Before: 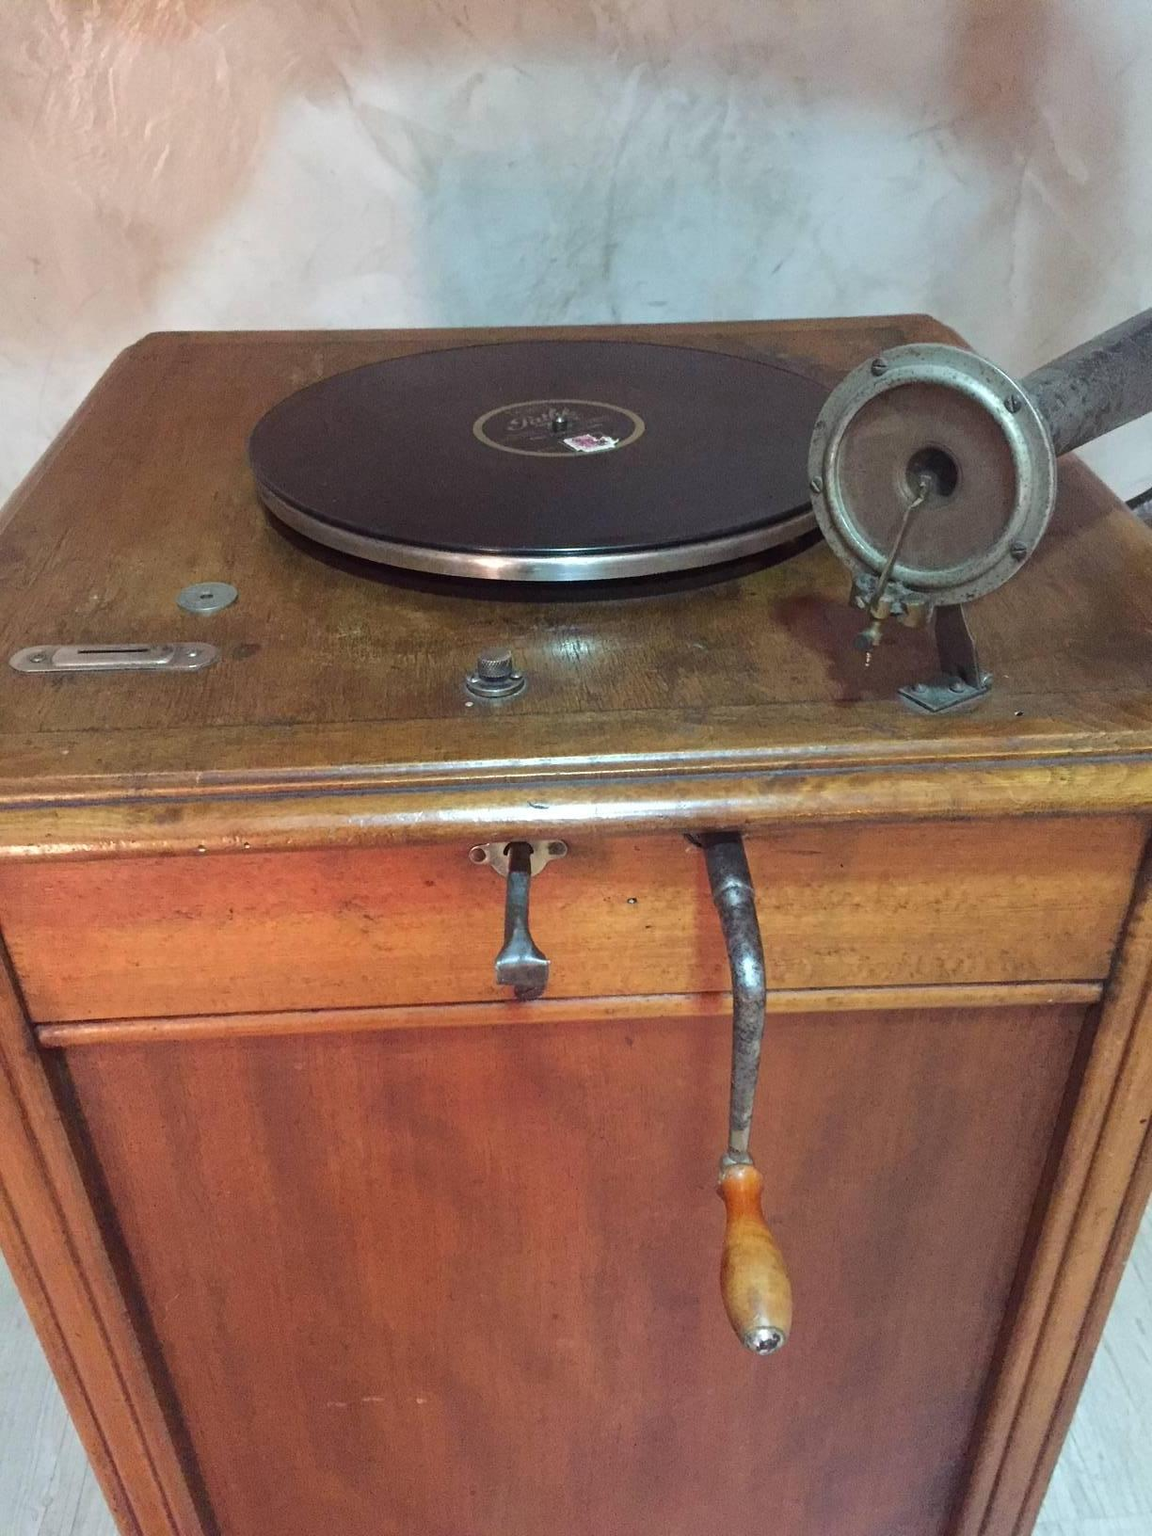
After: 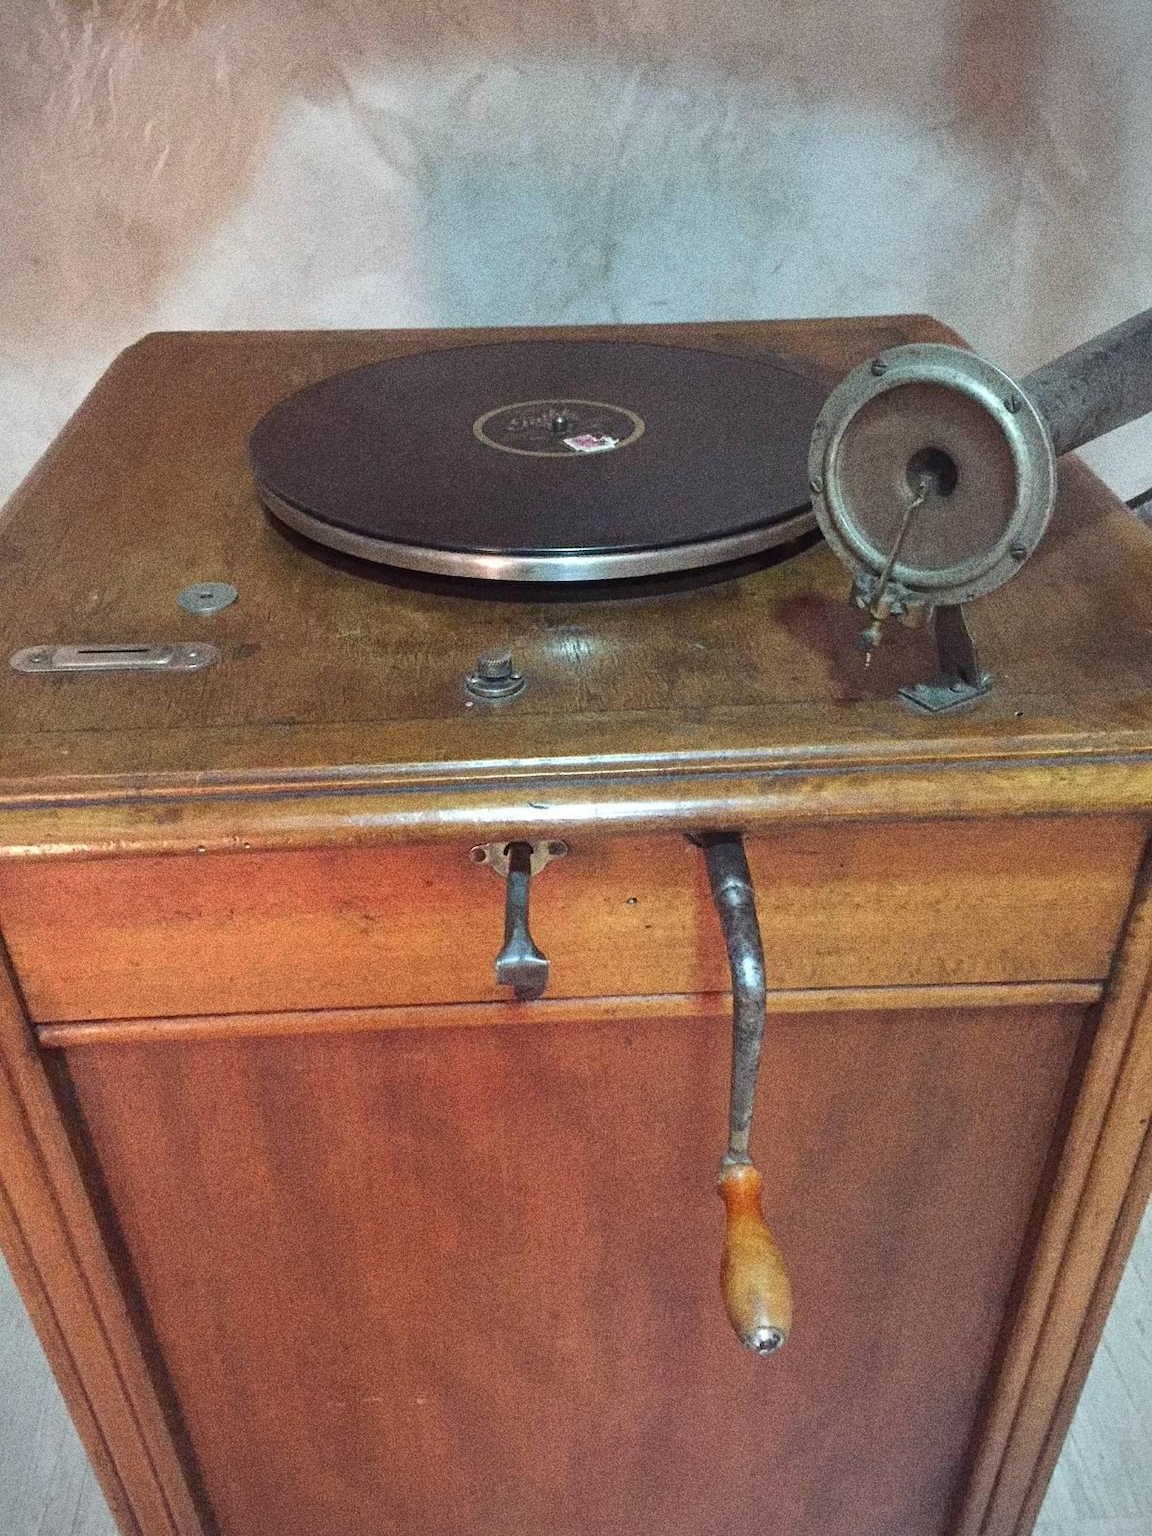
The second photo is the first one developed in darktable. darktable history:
grain: coarseness 10.62 ISO, strength 55.56%
shadows and highlights: soften with gaussian
vignetting: fall-off start 91.19%
